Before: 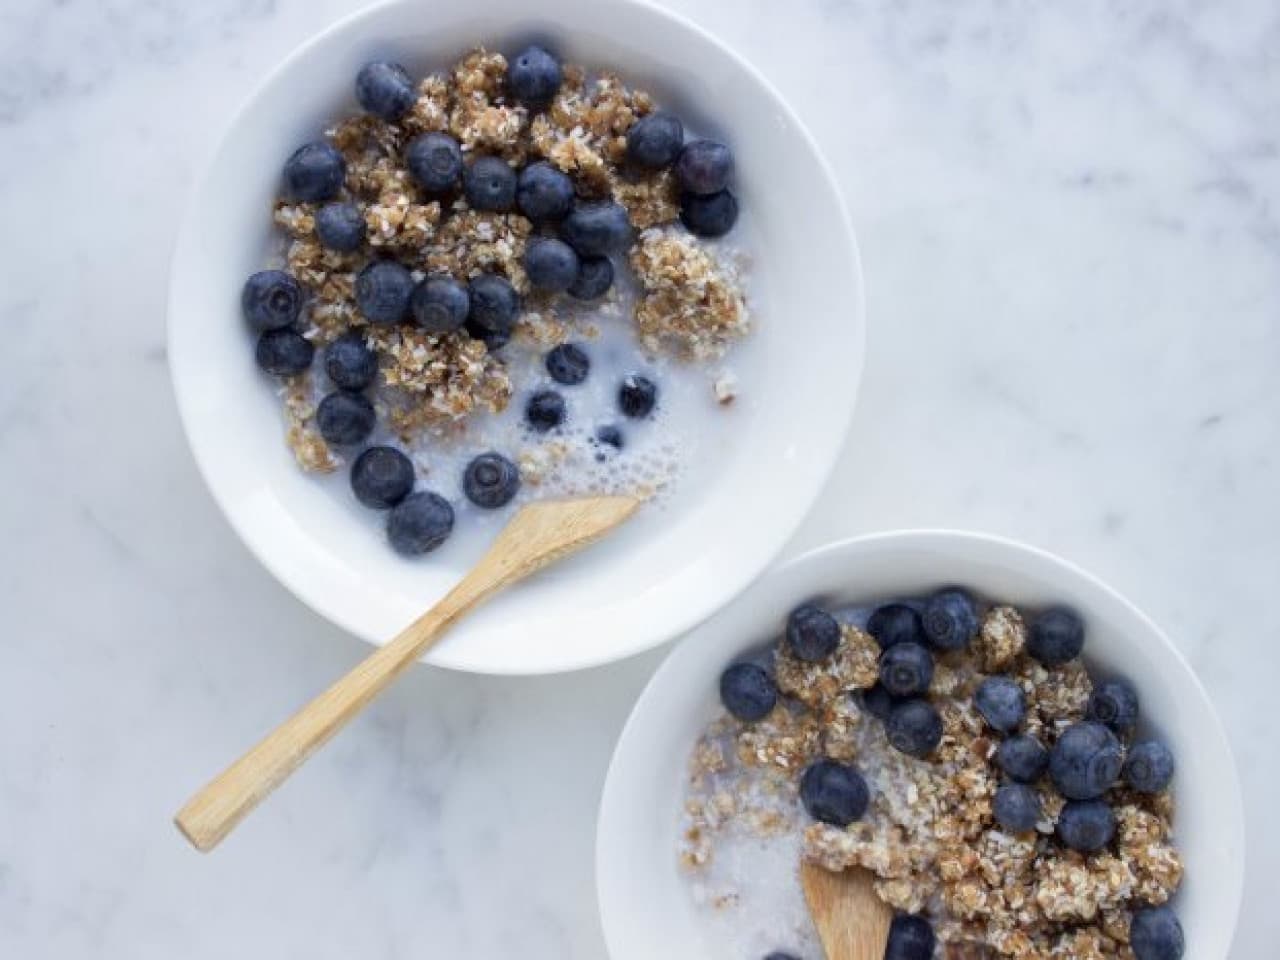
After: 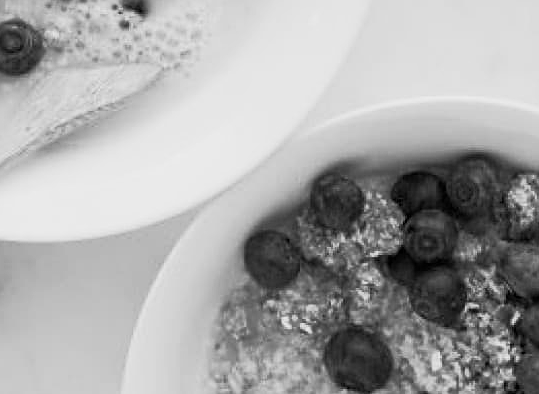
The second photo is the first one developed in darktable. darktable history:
monochrome: a -74.22, b 78.2
crop: left 37.221%, top 45.169%, right 20.63%, bottom 13.777%
sharpen: on, module defaults
base curve: curves: ch0 [(0, 0) (0.257, 0.25) (0.482, 0.586) (0.757, 0.871) (1, 1)]
